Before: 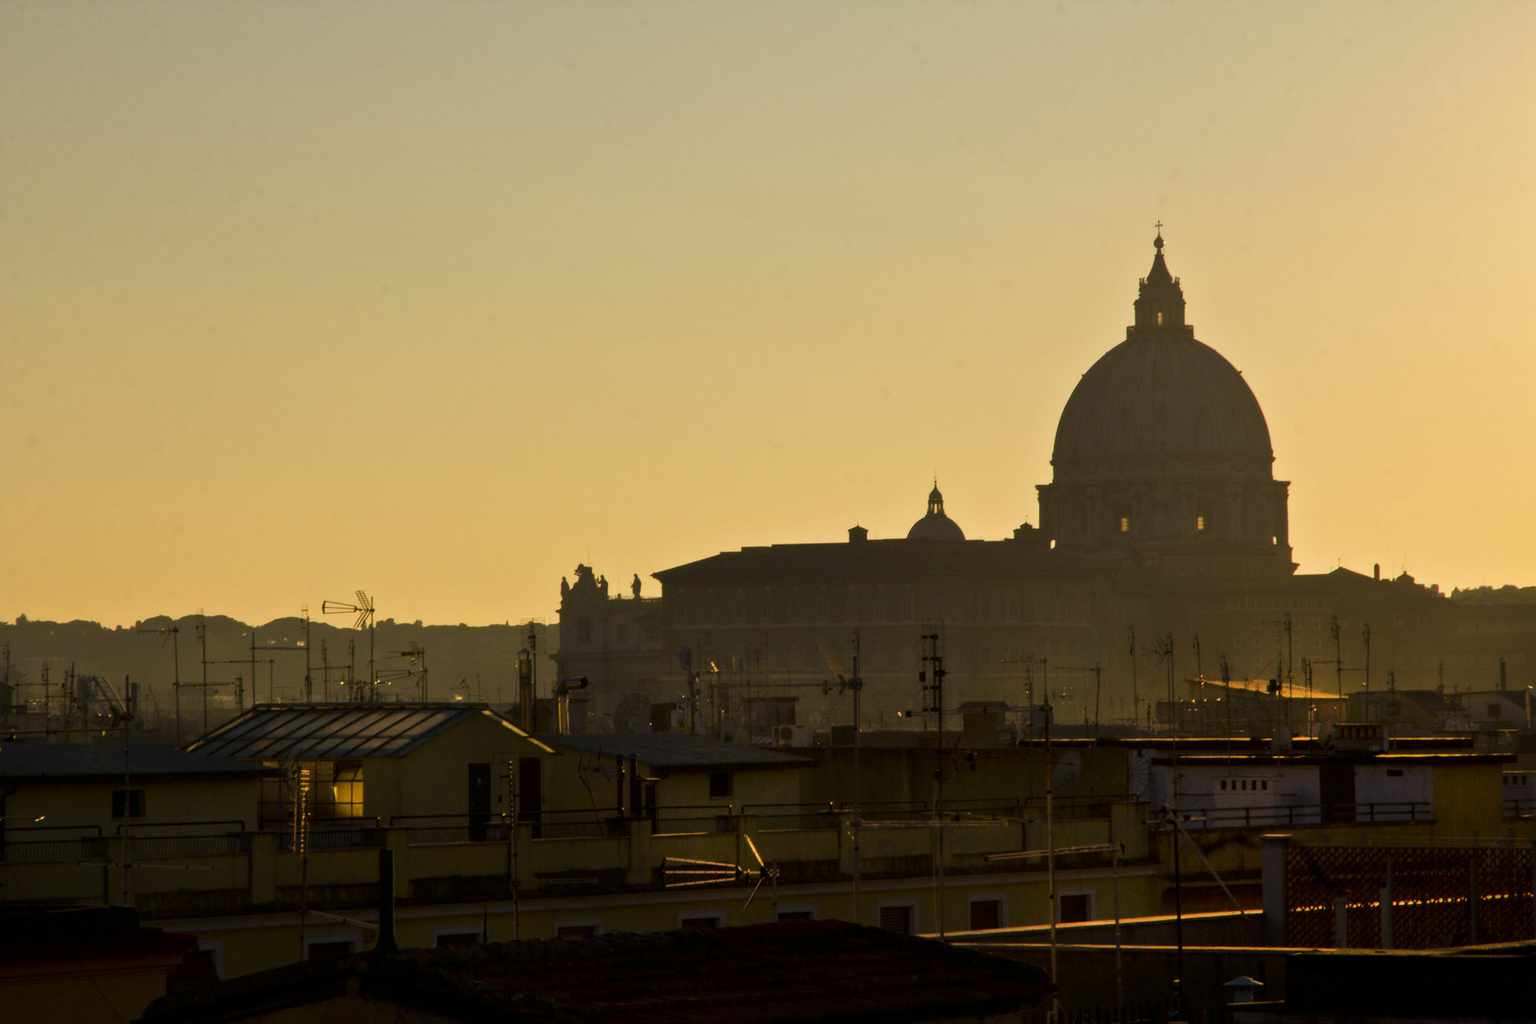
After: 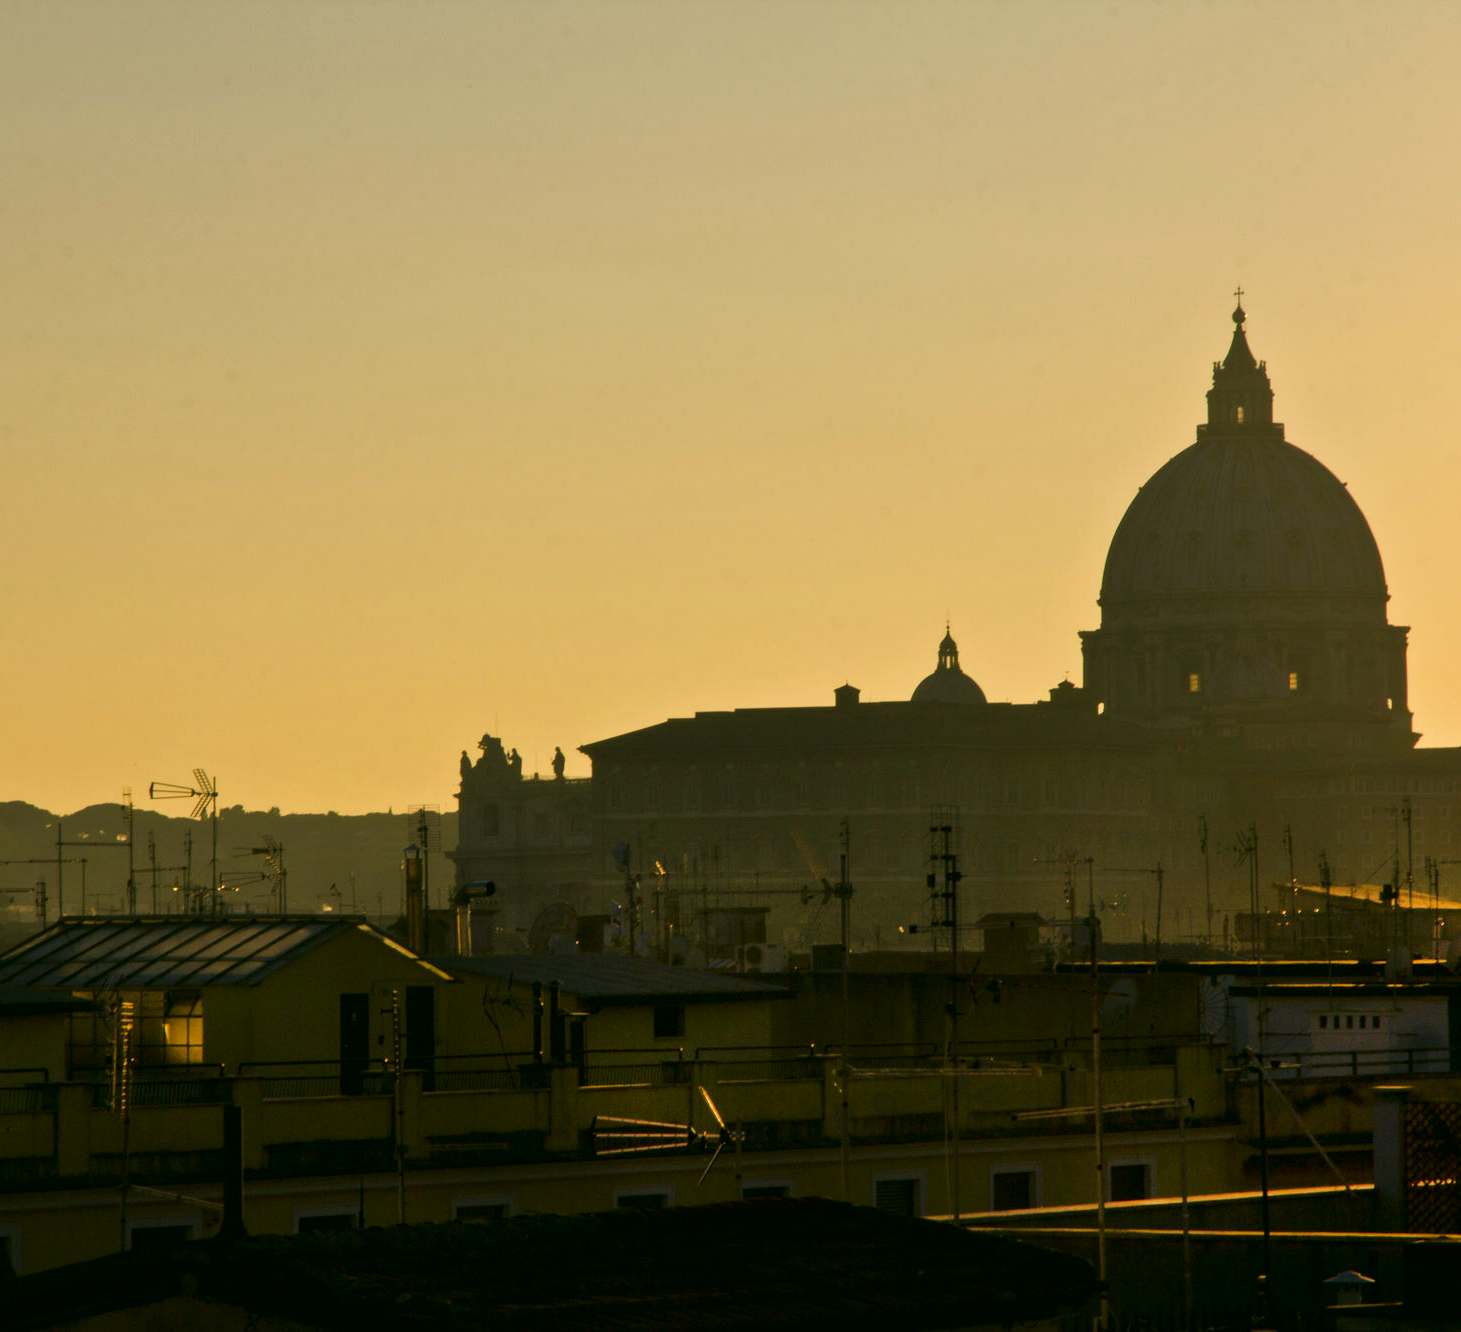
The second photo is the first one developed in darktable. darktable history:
crop: left 13.53%, right 13.419%
color correction: highlights a* 4.14, highlights b* 4.94, shadows a* -6.77, shadows b* 5.05
